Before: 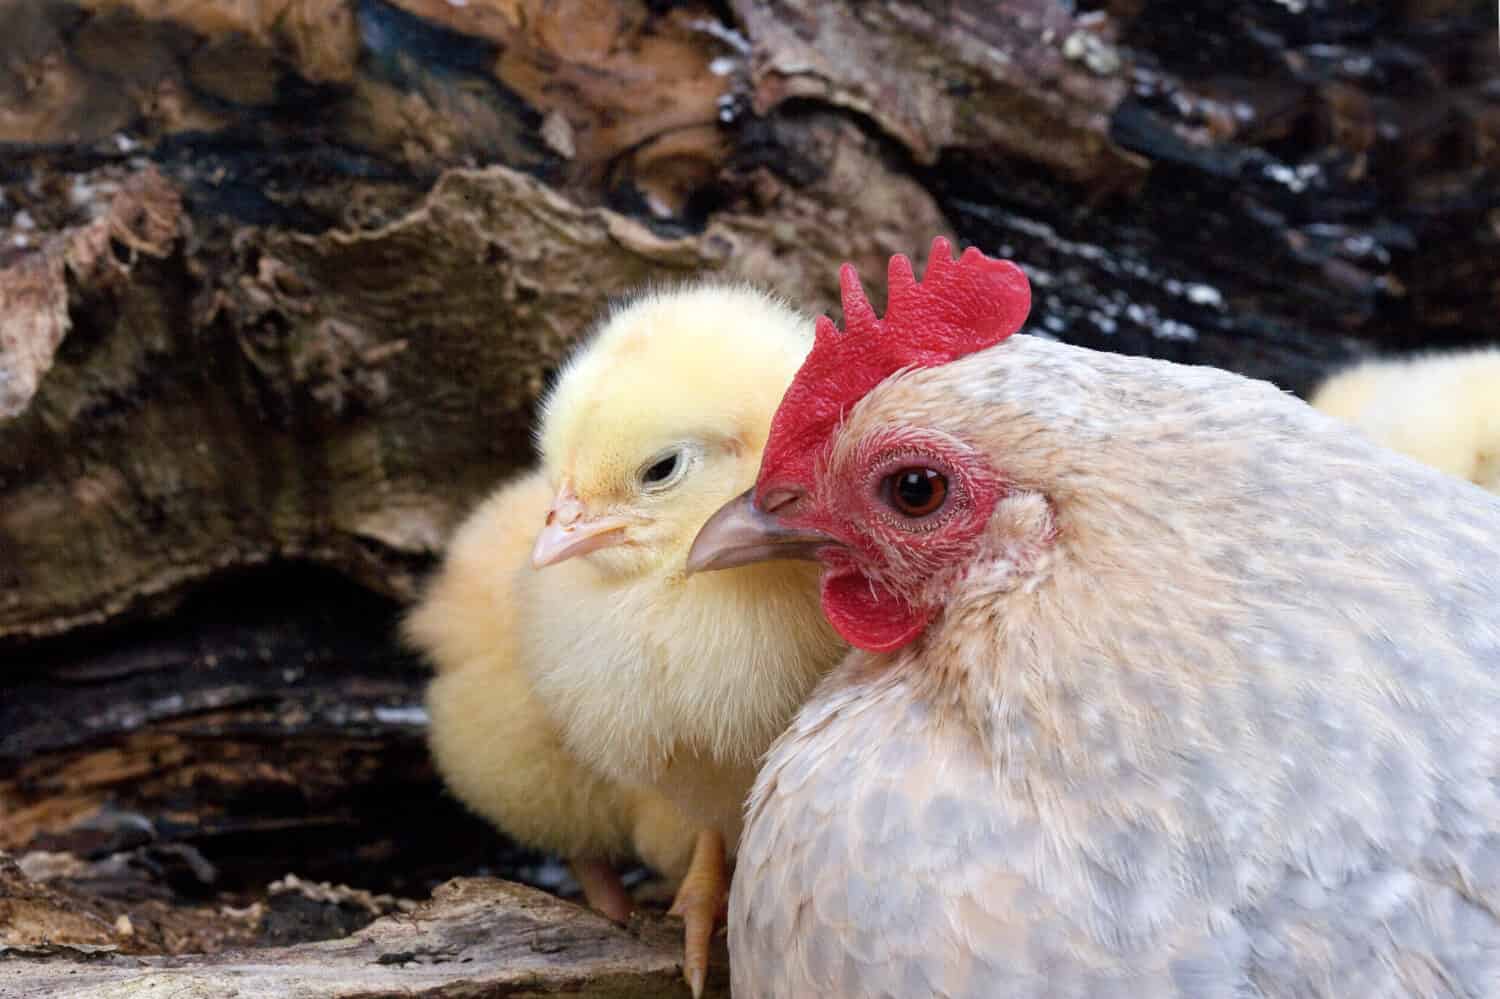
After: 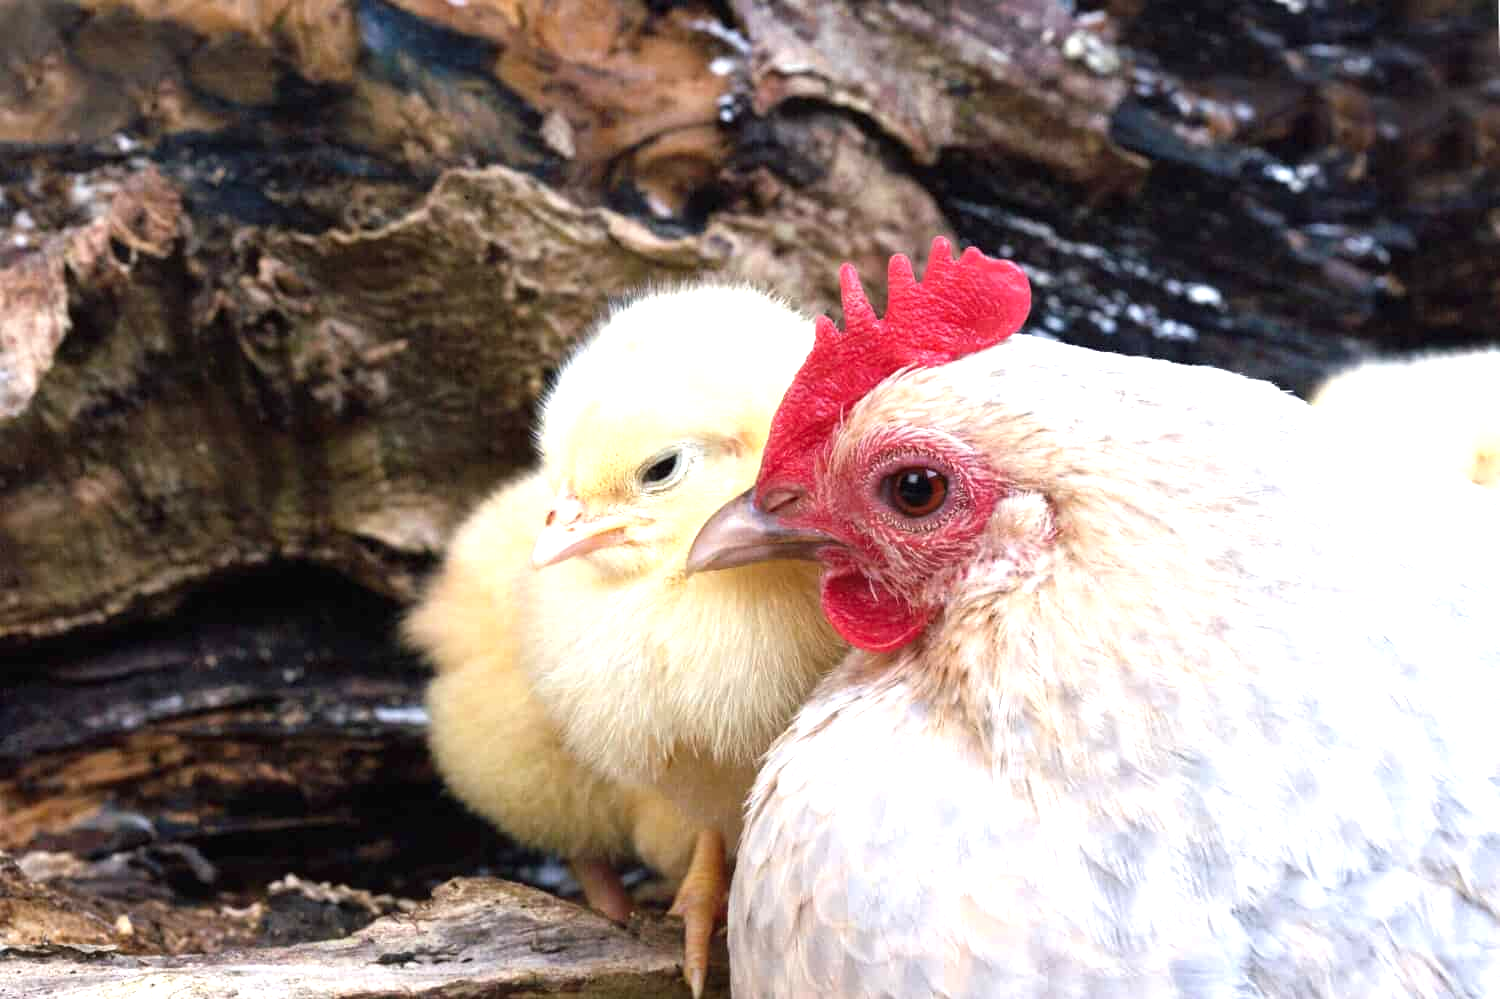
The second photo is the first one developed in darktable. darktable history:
shadows and highlights: shadows 3.22, highlights -17.76, soften with gaussian
color zones: curves: ch0 [(0.25, 0.5) (0.463, 0.627) (0.484, 0.637) (0.75, 0.5)]
exposure: black level correction -0.001, exposure 0.907 EV, compensate highlight preservation false
